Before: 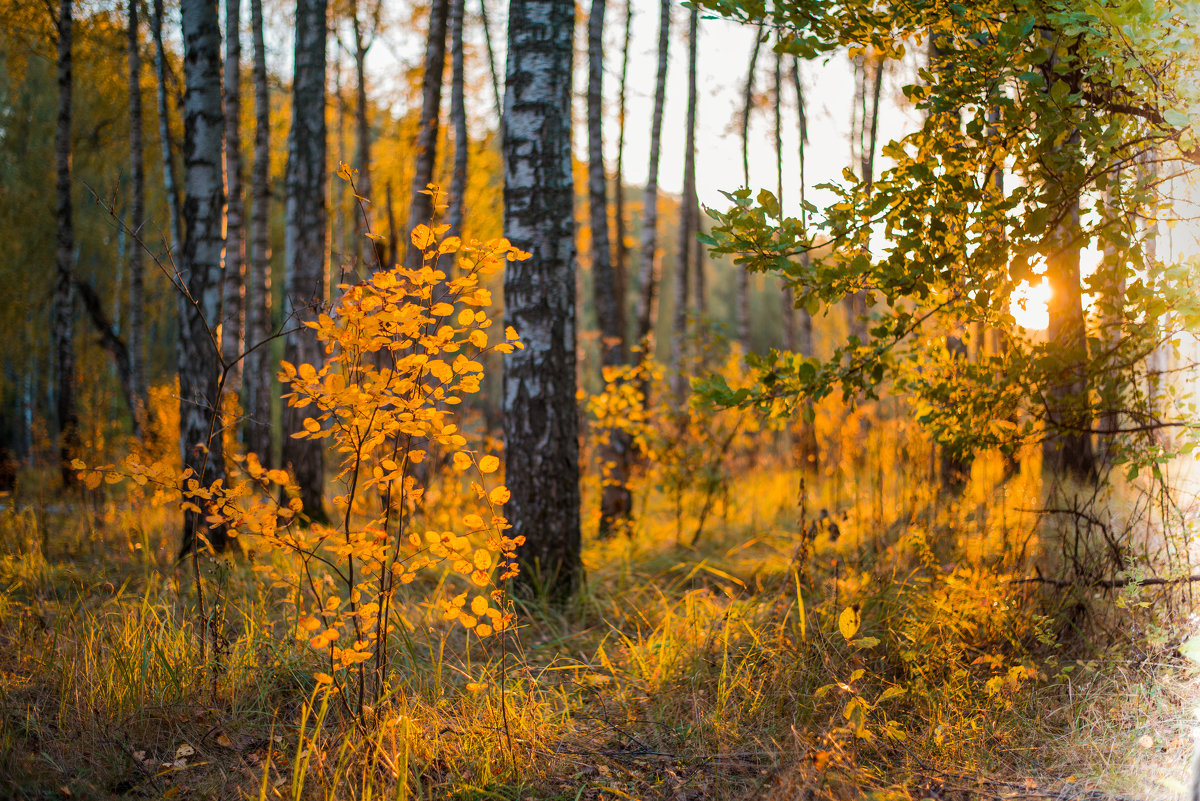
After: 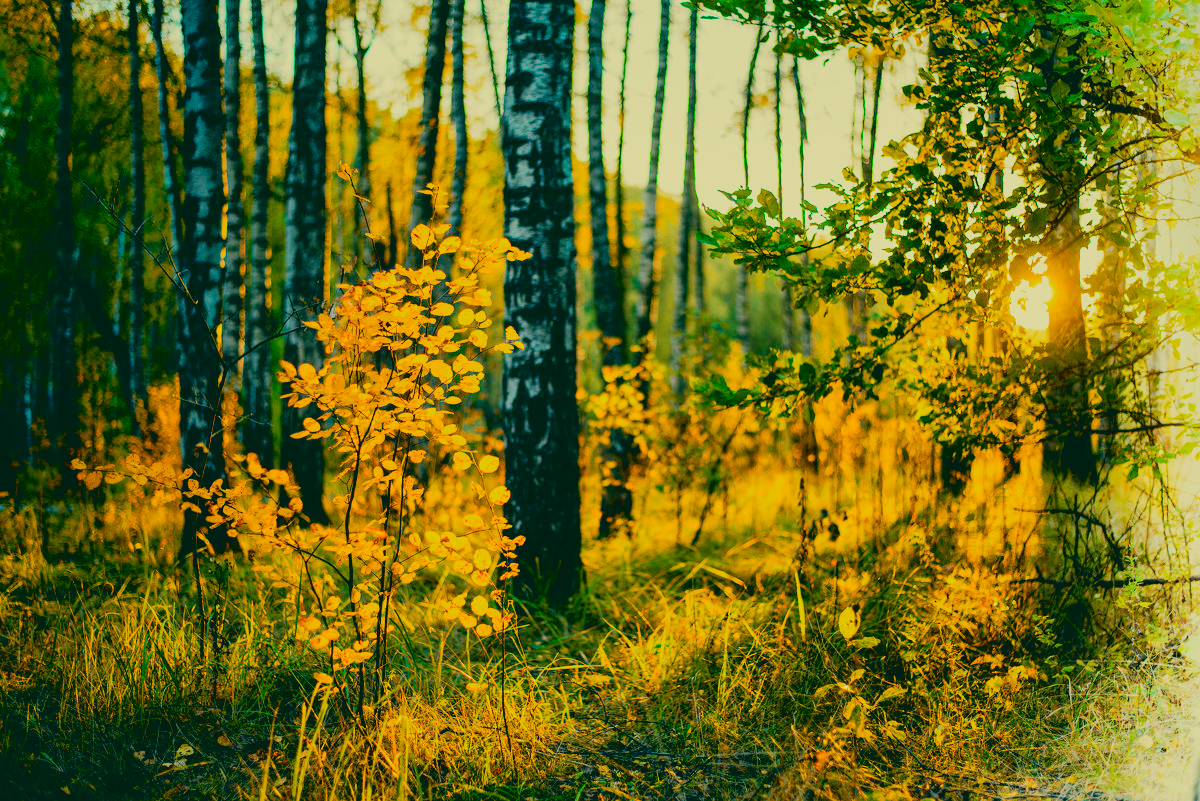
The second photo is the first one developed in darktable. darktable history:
tone curve: curves: ch0 [(0, 0.022) (0.114, 0.088) (0.282, 0.316) (0.446, 0.511) (0.613, 0.693) (0.786, 0.843) (0.999, 0.949)]; ch1 [(0, 0) (0.395, 0.343) (0.463, 0.427) (0.486, 0.474) (0.503, 0.5) (0.535, 0.522) (0.555, 0.566) (0.594, 0.614) (0.755, 0.793) (1, 1)]; ch2 [(0, 0) (0.369, 0.388) (0.449, 0.431) (0.501, 0.5) (0.528, 0.517) (0.561, 0.59) (0.612, 0.646) (0.697, 0.721) (1, 1)], color space Lab, independent channels, preserve colors none
color correction: highlights a* 1.83, highlights b* 34.02, shadows a* -36.68, shadows b* -5.48
shadows and highlights: on, module defaults
sigmoid: contrast 1.7, skew -0.2, preserve hue 0%, red attenuation 0.1, red rotation 0.035, green attenuation 0.1, green rotation -0.017, blue attenuation 0.15, blue rotation -0.052, base primaries Rec2020
